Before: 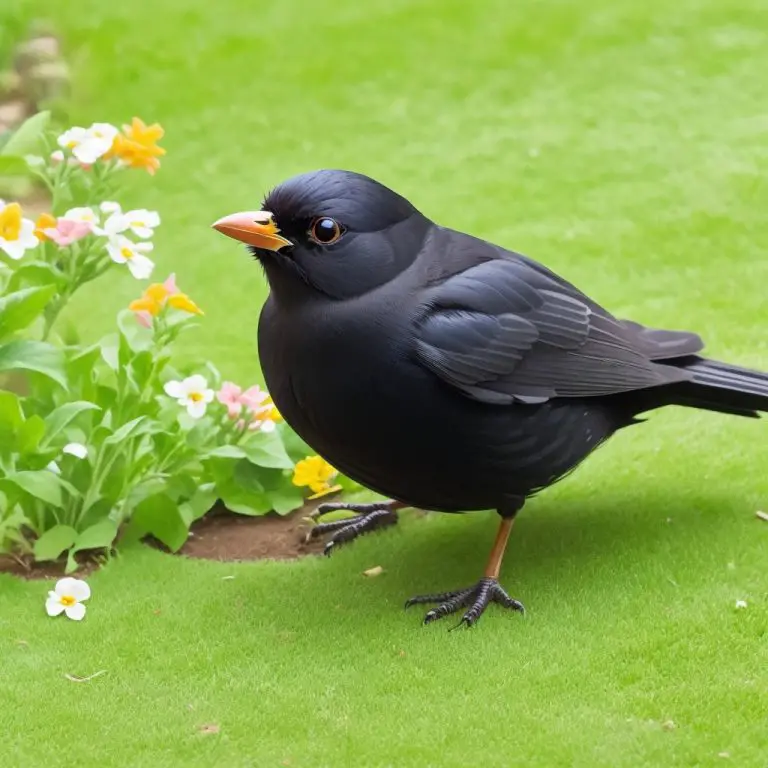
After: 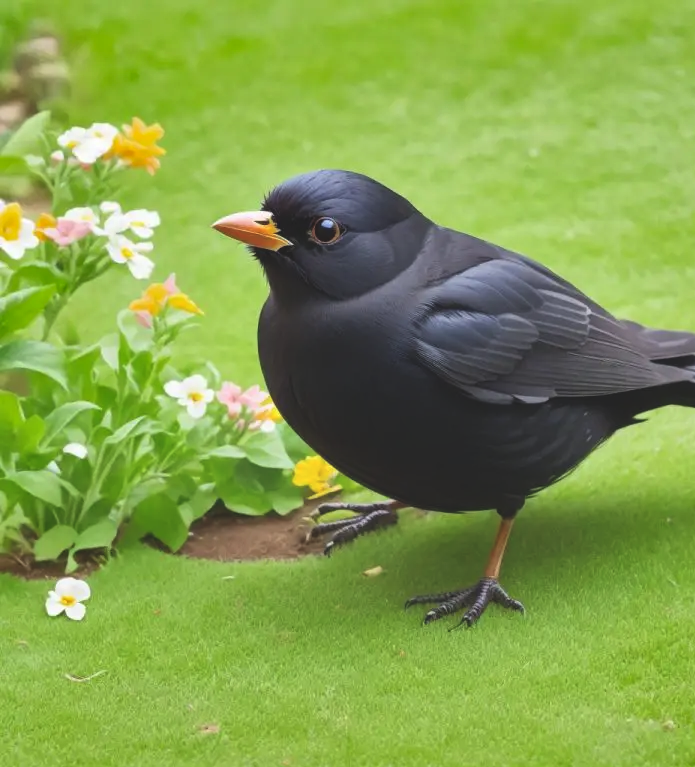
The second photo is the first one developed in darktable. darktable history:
exposure: black level correction -0.015, compensate highlight preservation false
shadows and highlights: soften with gaussian
crop: right 9.49%, bottom 0.049%
